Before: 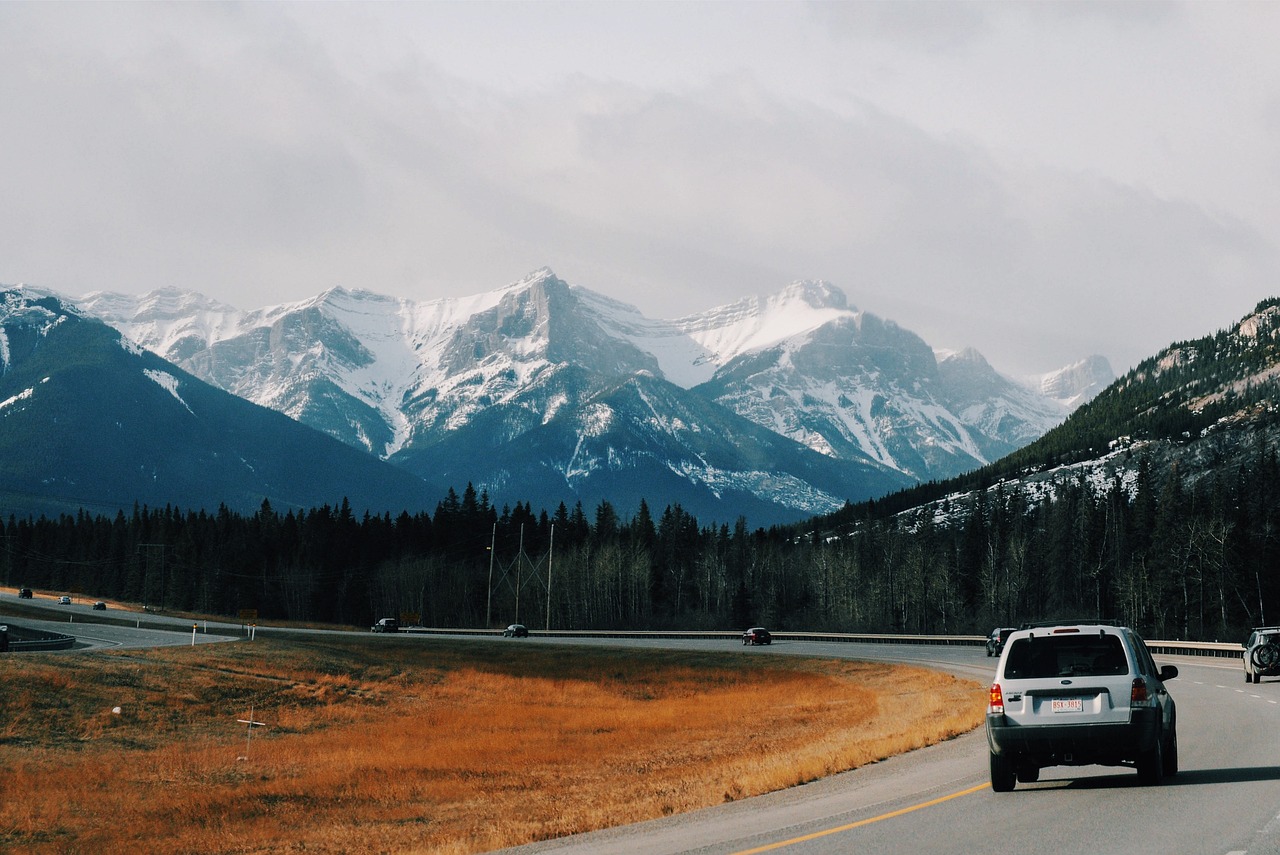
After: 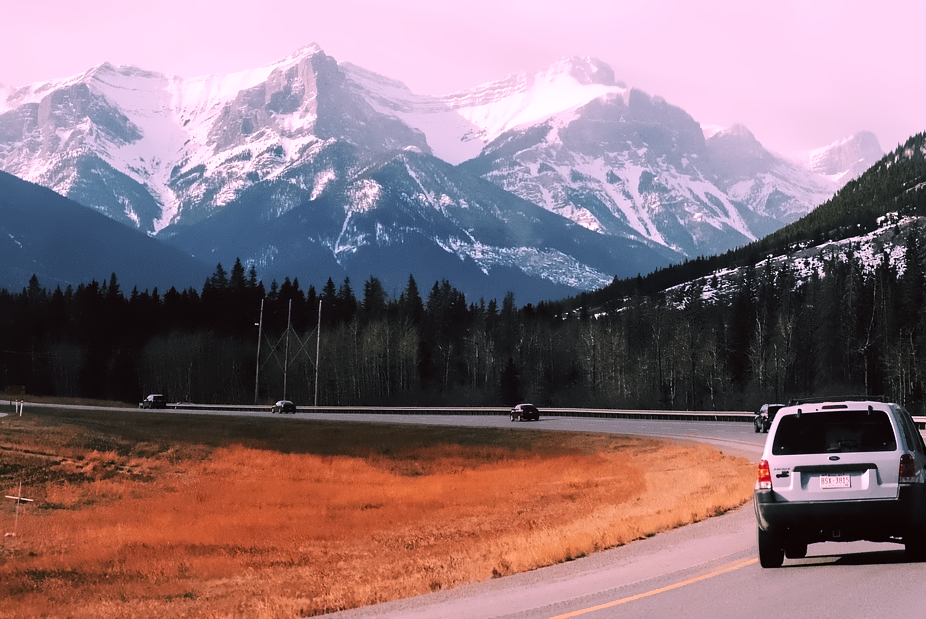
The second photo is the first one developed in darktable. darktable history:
denoise (profiled): patch size 2, strength 4, preserve shadows 1.02, bias correction -0.395, scattering 0.3, a [0, 0, 0]
exposure: exposure 0.05 EV
tone equalizer: -8 EV 0.02 EV, -7 EV 0.137 EV, -6 EV 0.249 EV, -5 EV 0.199 EV, -4 EV 0.104 EV, -3 EV 0.307 EV, -2 EV 0.428 EV, -1 EV 0.391 EV, +0 EV 0.398 EV, mask contrast compensation 0.05 EV
color equalizer: on, module defaults
color correction: highlights a* 19.89, highlights b* -8.27, shadows a* 2.46, shadows b* 1.79
crop: left 18.177%, top 26.287%, right 9.468%, bottom 1.247%
